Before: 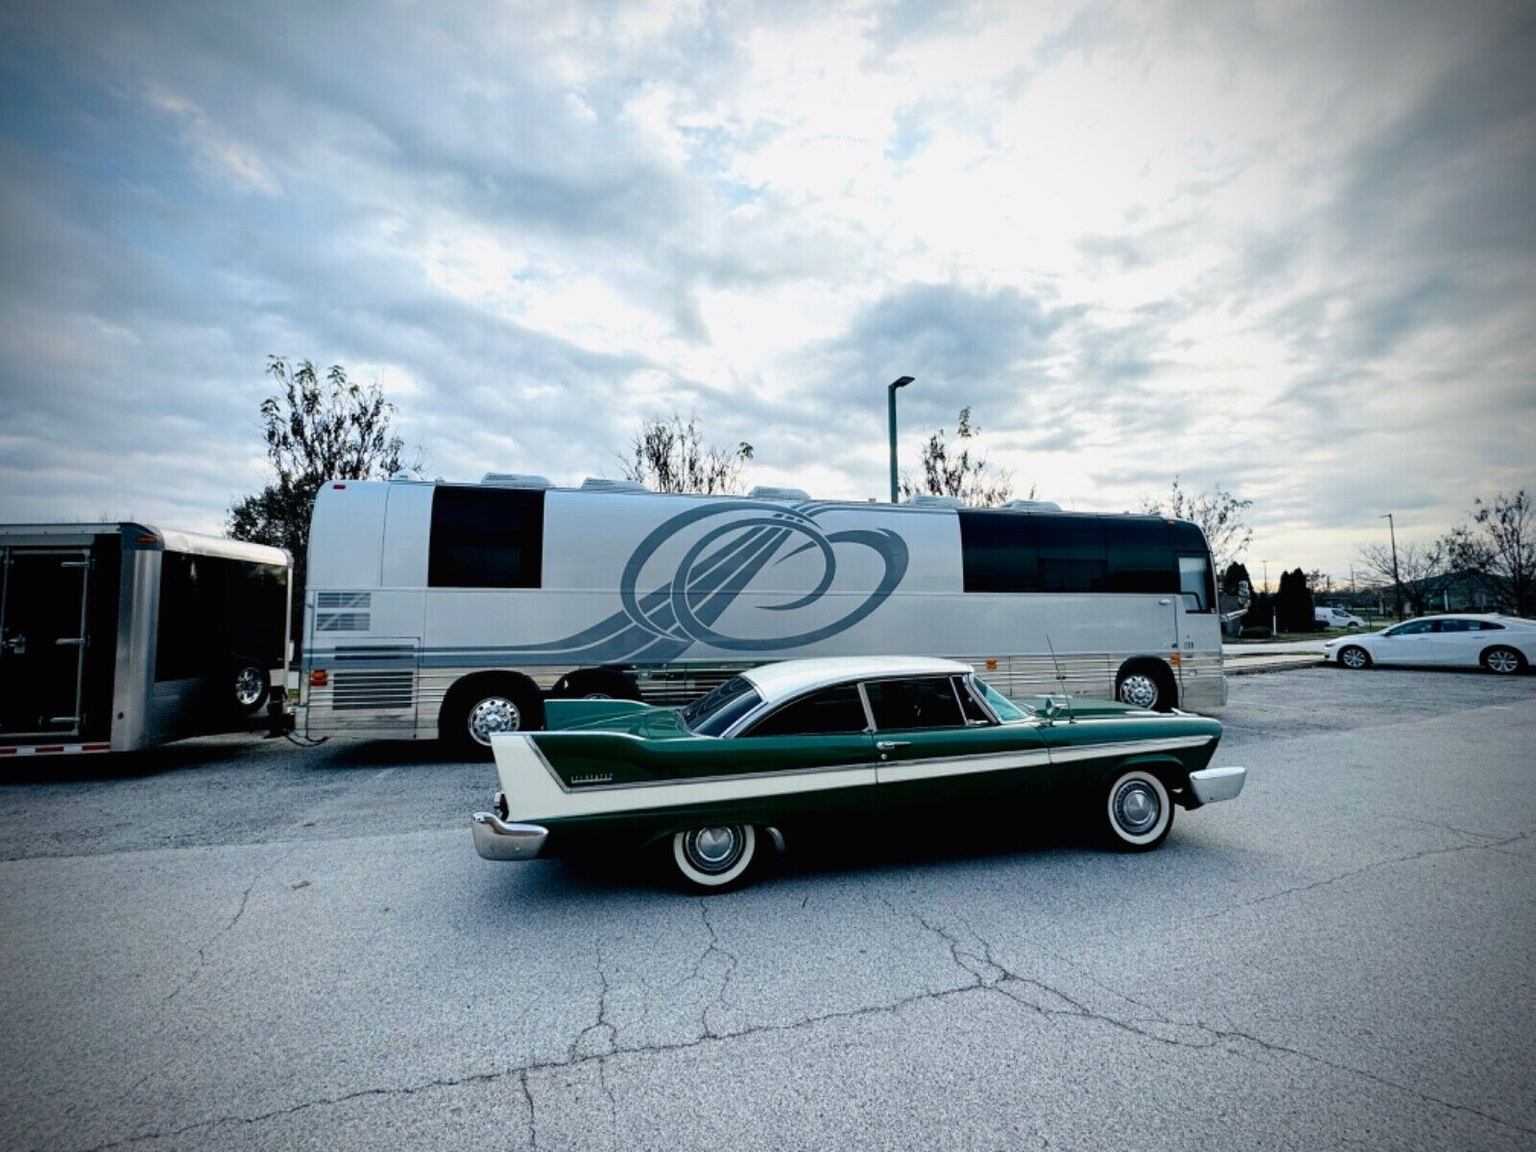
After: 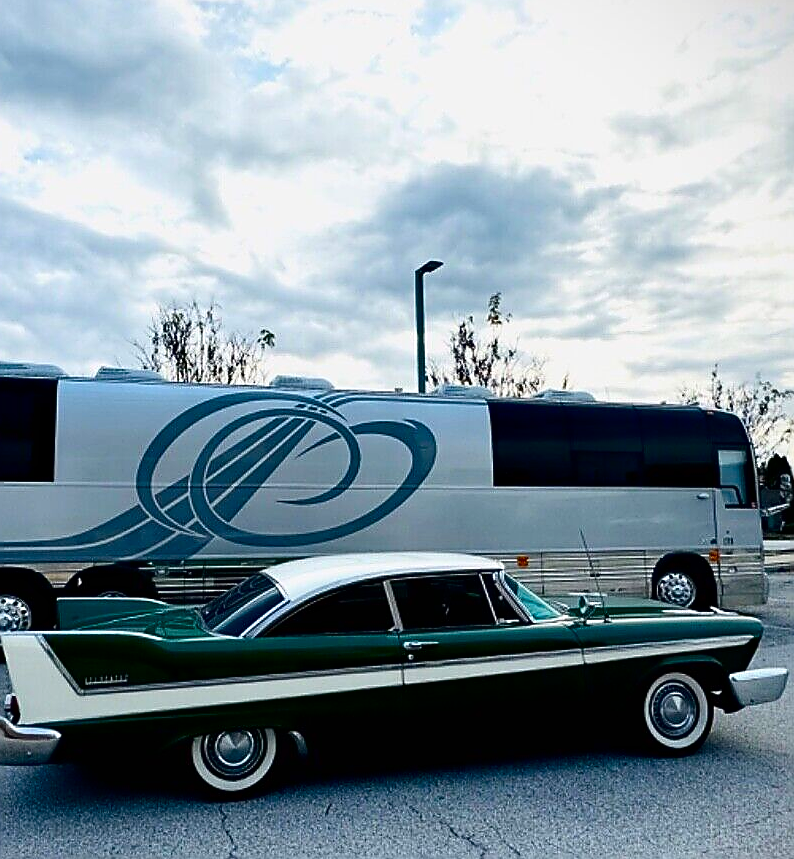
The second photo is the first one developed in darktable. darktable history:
tone equalizer: on, module defaults
crop: left 31.933%, top 10.934%, right 18.392%, bottom 17.458%
sharpen: radius 1.351, amount 1.248, threshold 0.633
contrast brightness saturation: contrast 0.121, brightness -0.116, saturation 0.205
haze removal: adaptive false
